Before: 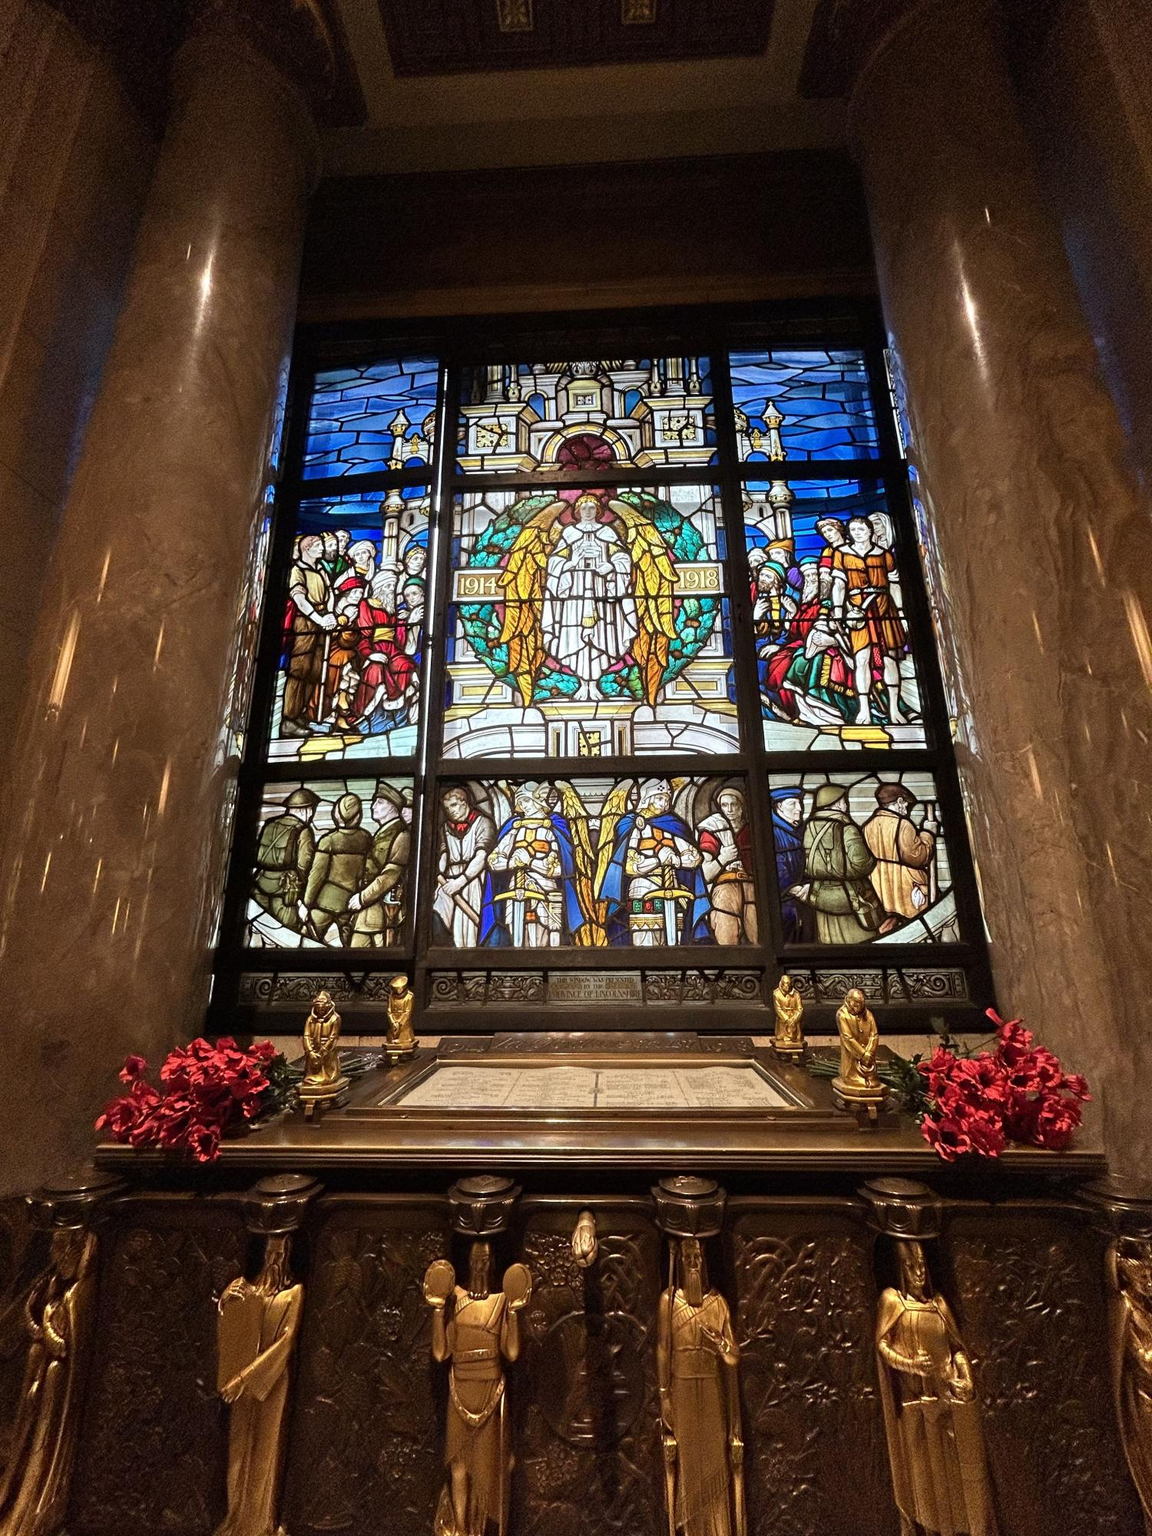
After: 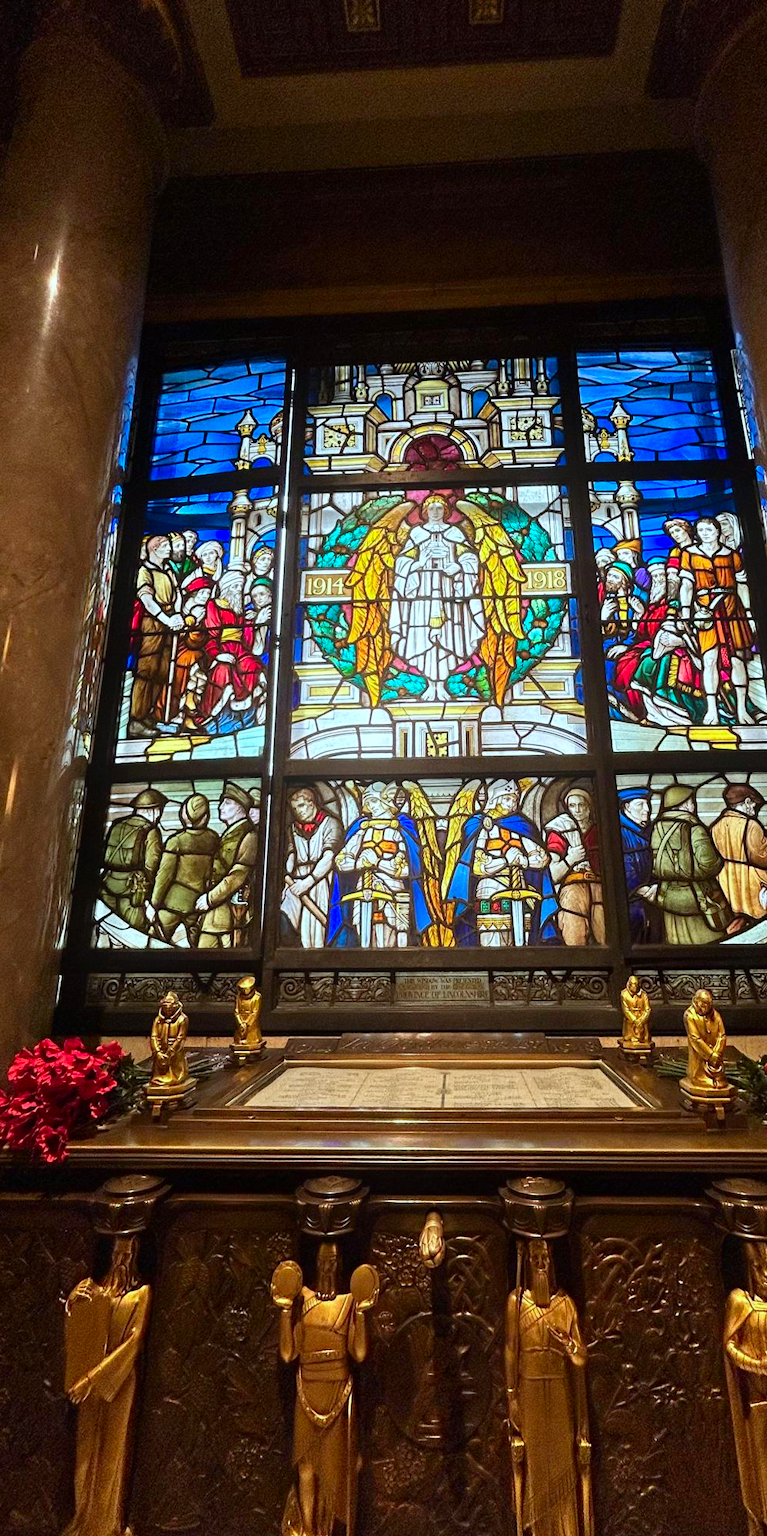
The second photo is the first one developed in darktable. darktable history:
contrast brightness saturation: brightness -0.02, saturation 0.35
color calibration: output R [1.003, 0.027, -0.041, 0], output G [-0.018, 1.043, -0.038, 0], output B [0.071, -0.086, 1.017, 0], illuminant as shot in camera, x 0.359, y 0.362, temperature 4570.54 K
bloom: size 13.65%, threshold 98.39%, strength 4.82%
crop and rotate: left 13.342%, right 19.991%
